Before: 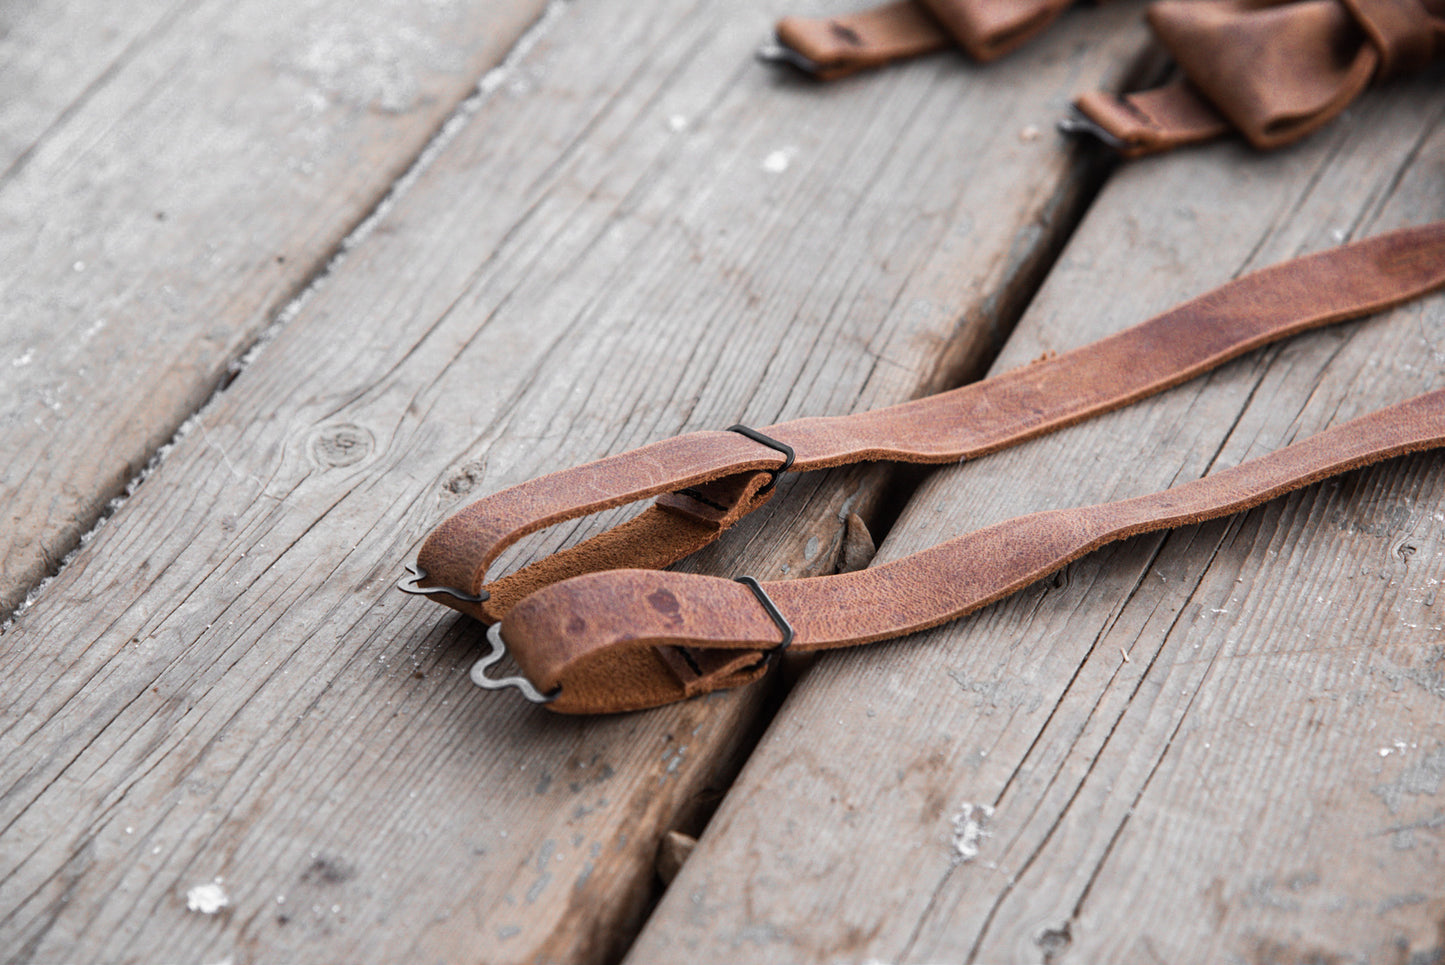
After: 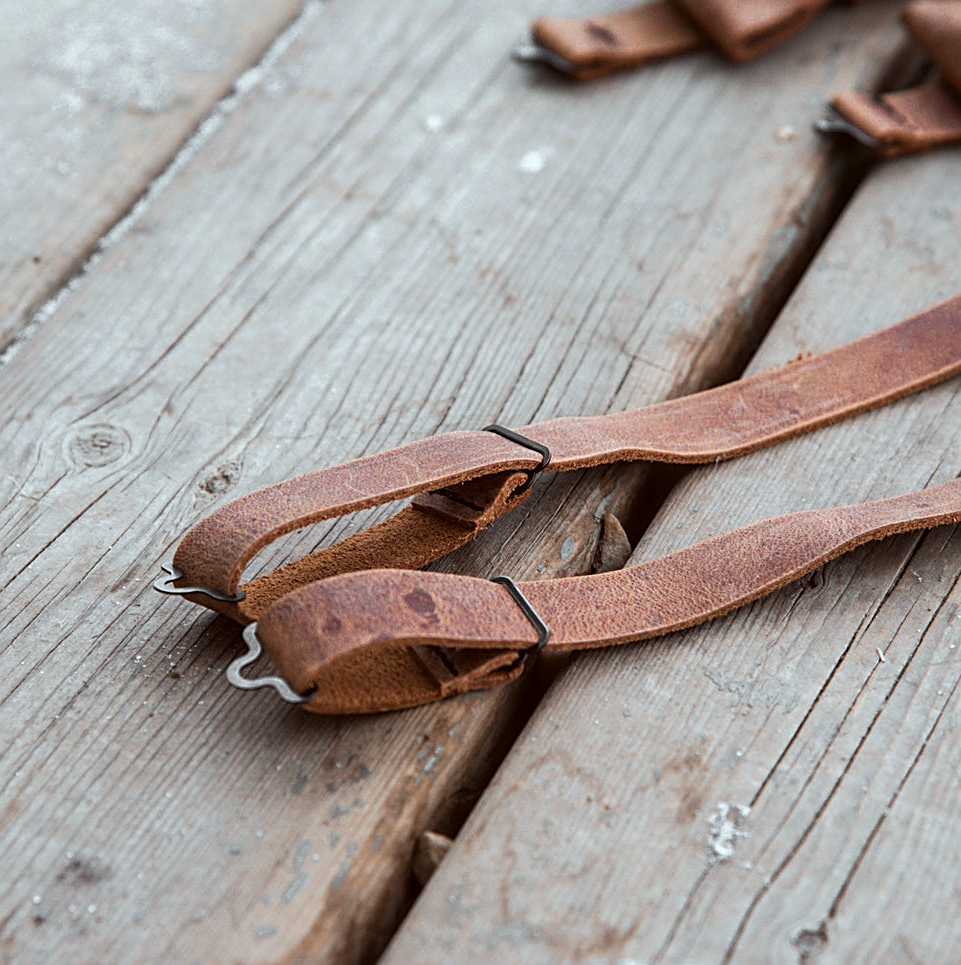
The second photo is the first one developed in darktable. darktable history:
color correction: highlights a* -4.98, highlights b* -3.76, shadows a* 3.83, shadows b* 4.08
crop: left 16.899%, right 16.556%
sharpen: on, module defaults
